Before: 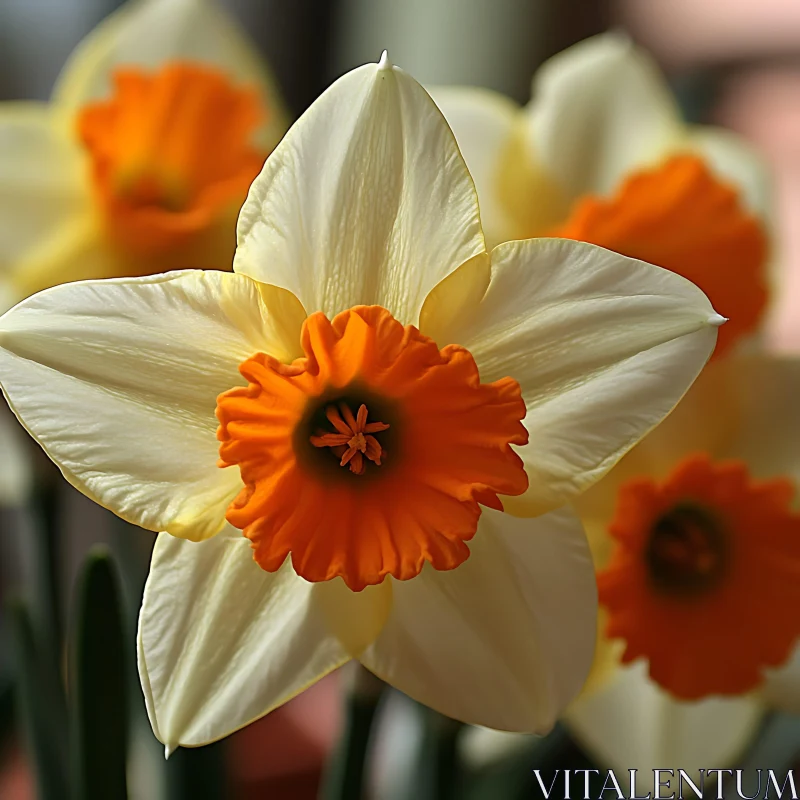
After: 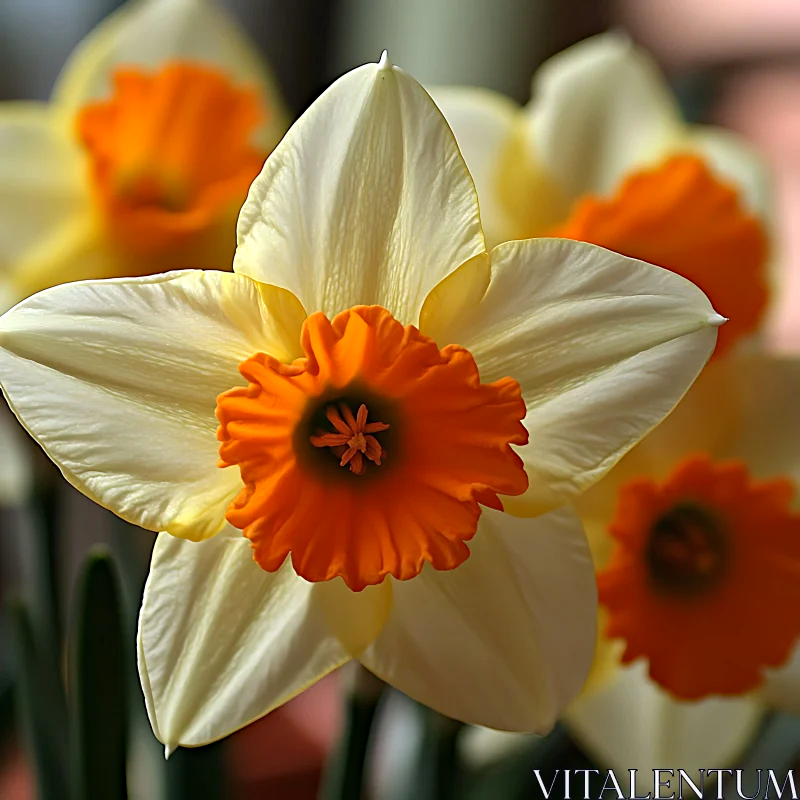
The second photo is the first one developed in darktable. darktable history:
haze removal: compatibility mode true, adaptive false
exposure: exposure 0.126 EV, compensate exposure bias true, compensate highlight preservation false
